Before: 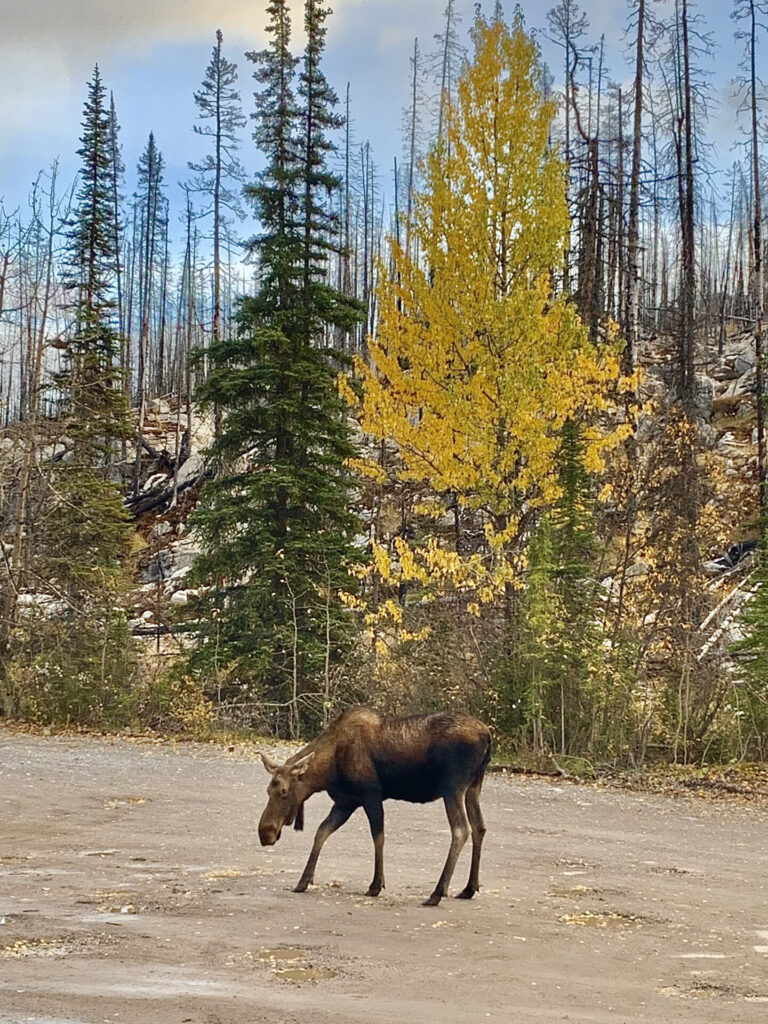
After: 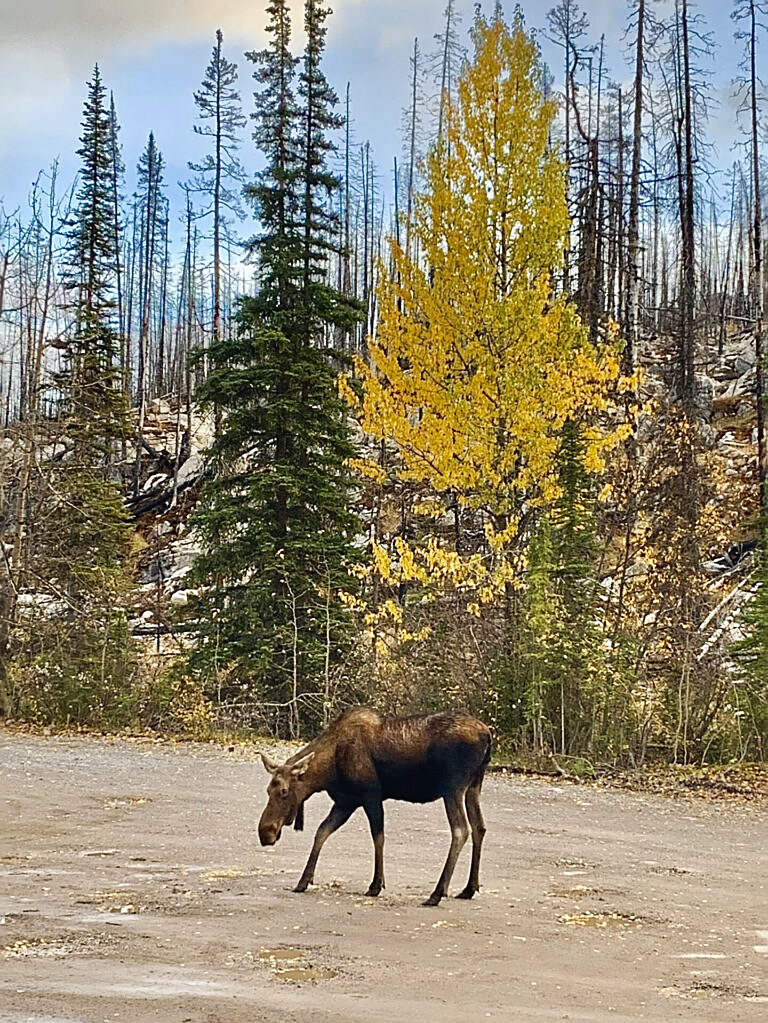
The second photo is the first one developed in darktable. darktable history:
tone curve: curves: ch0 [(0, 0.015) (0.037, 0.032) (0.131, 0.113) (0.275, 0.26) (0.497, 0.505) (0.617, 0.643) (0.704, 0.735) (0.813, 0.842) (0.911, 0.931) (0.997, 1)]; ch1 [(0, 0) (0.301, 0.3) (0.444, 0.438) (0.493, 0.494) (0.501, 0.5) (0.534, 0.543) (0.582, 0.605) (0.658, 0.687) (0.746, 0.79) (1, 1)]; ch2 [(0, 0) (0.246, 0.234) (0.36, 0.356) (0.415, 0.426) (0.476, 0.492) (0.502, 0.499) (0.525, 0.517) (0.533, 0.534) (0.586, 0.598) (0.634, 0.643) (0.706, 0.717) (0.853, 0.83) (1, 0.951)], preserve colors none
sharpen: on, module defaults
crop: bottom 0.057%
